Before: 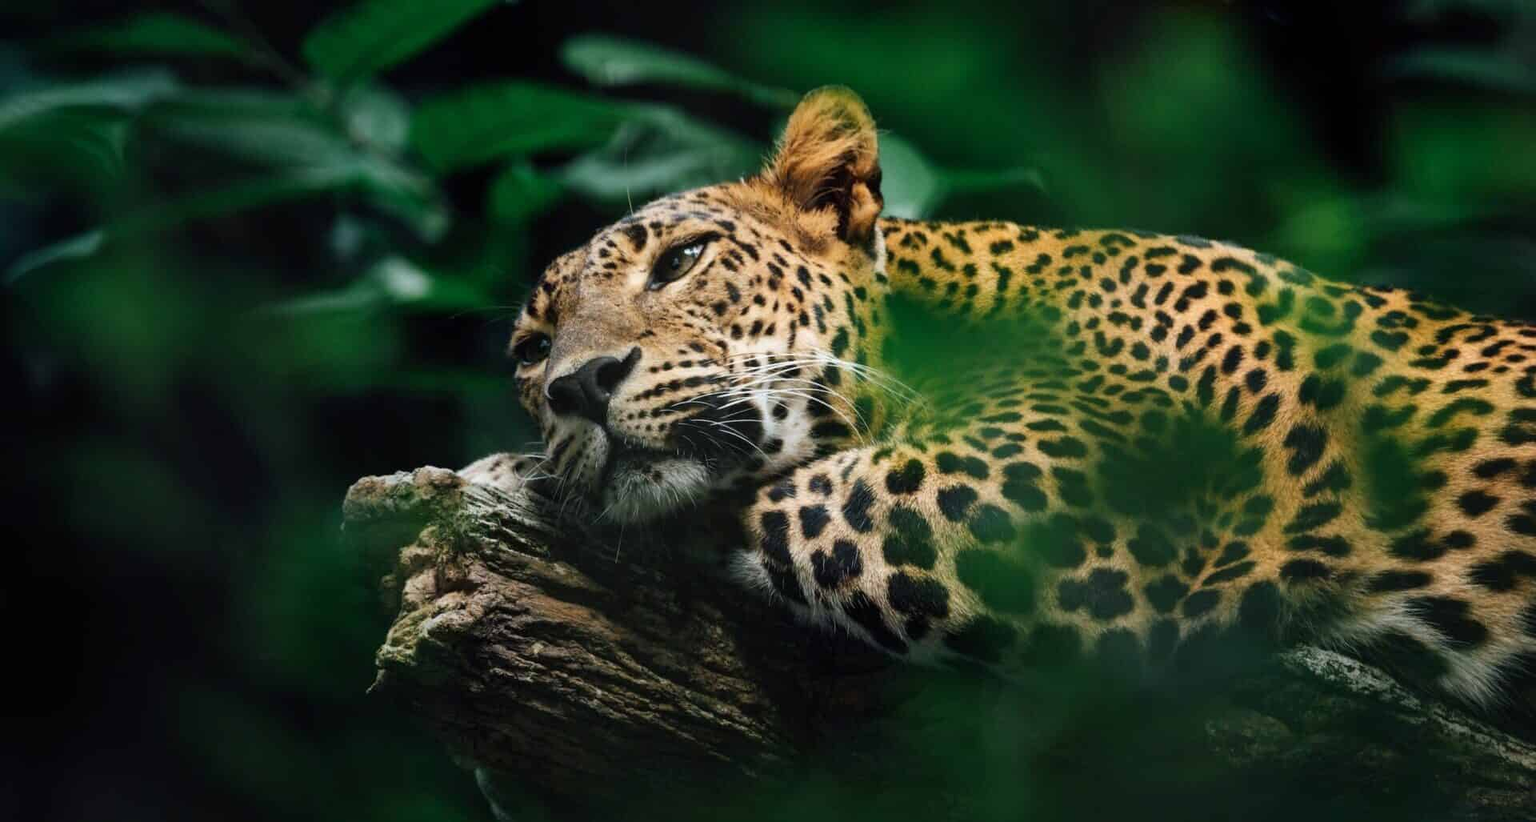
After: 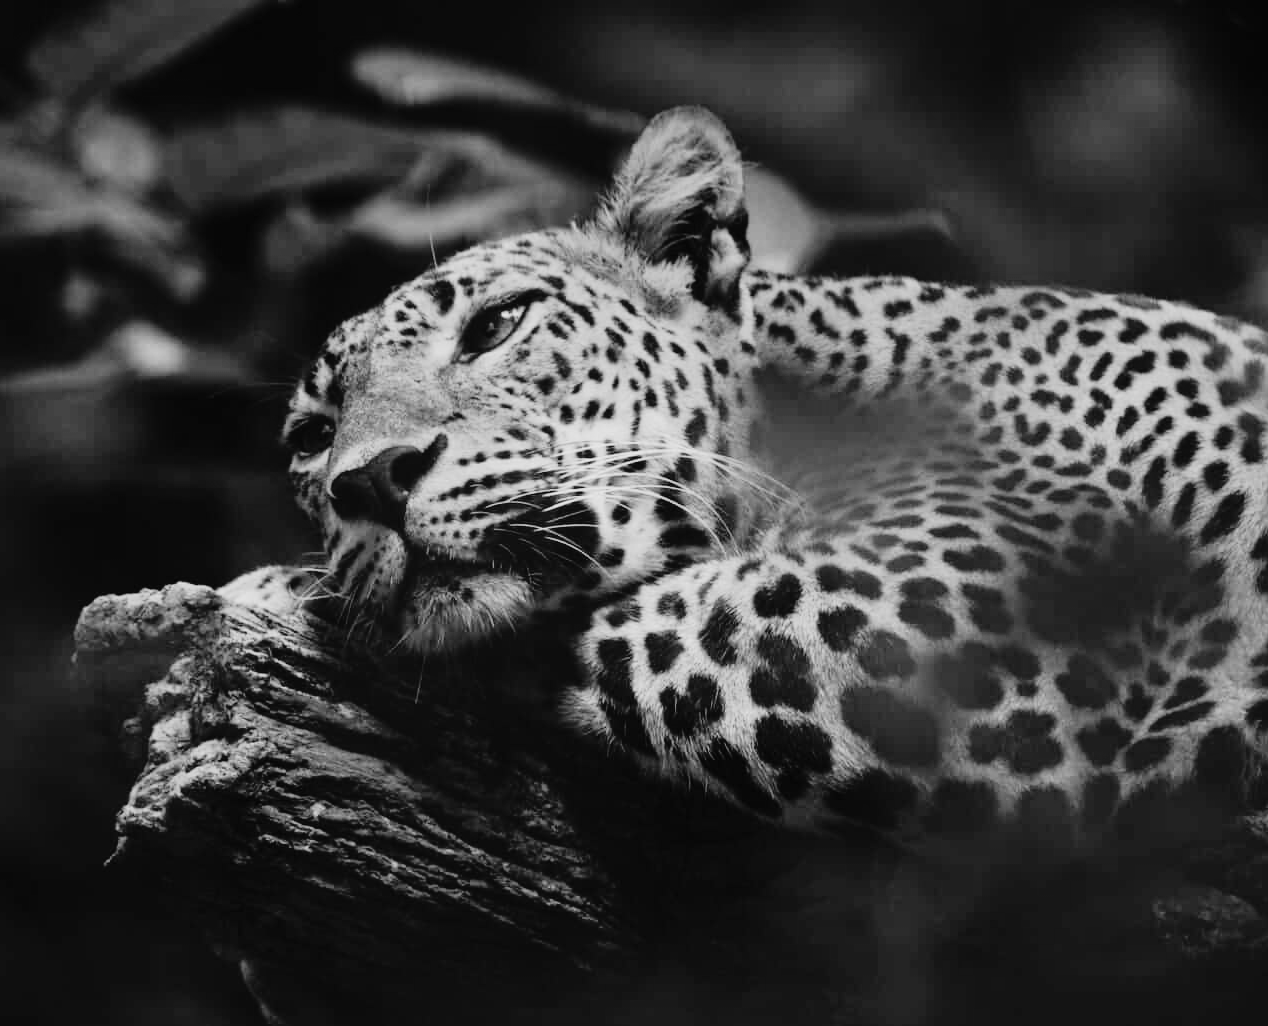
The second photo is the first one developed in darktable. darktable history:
tone curve: curves: ch0 [(0, 0.014) (0.17, 0.099) (0.392, 0.438) (0.725, 0.828) (0.872, 0.918) (1, 0.981)]; ch1 [(0, 0) (0.402, 0.36) (0.489, 0.491) (0.5, 0.503) (0.515, 0.52) (0.545, 0.572) (0.615, 0.662) (0.701, 0.725) (1, 1)]; ch2 [(0, 0) (0.42, 0.458) (0.485, 0.499) (0.503, 0.503) (0.531, 0.542) (0.561, 0.594) (0.644, 0.694) (0.717, 0.753) (1, 0.991)], color space Lab, independent channels
crop and rotate: left 18.442%, right 15.508%
contrast brightness saturation: contrast 0.05, brightness 0.06, saturation 0.01
monochrome: a 14.95, b -89.96
